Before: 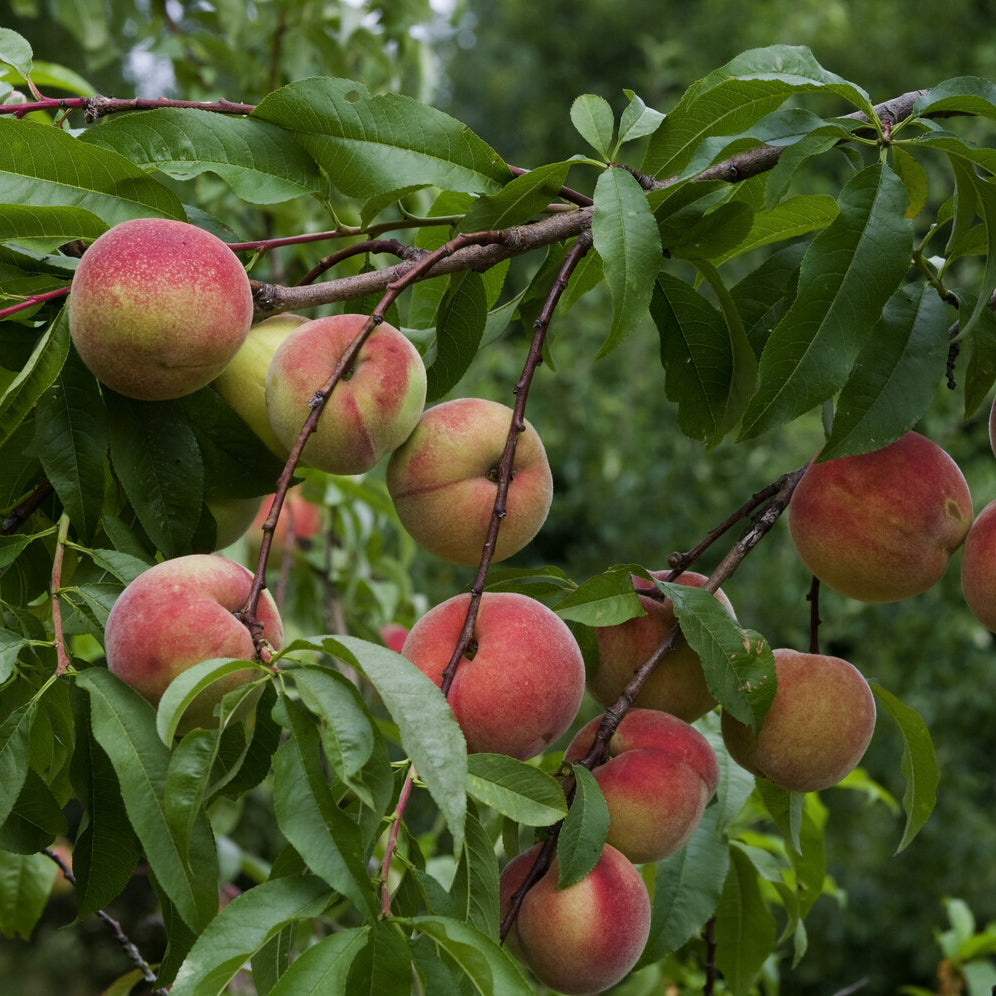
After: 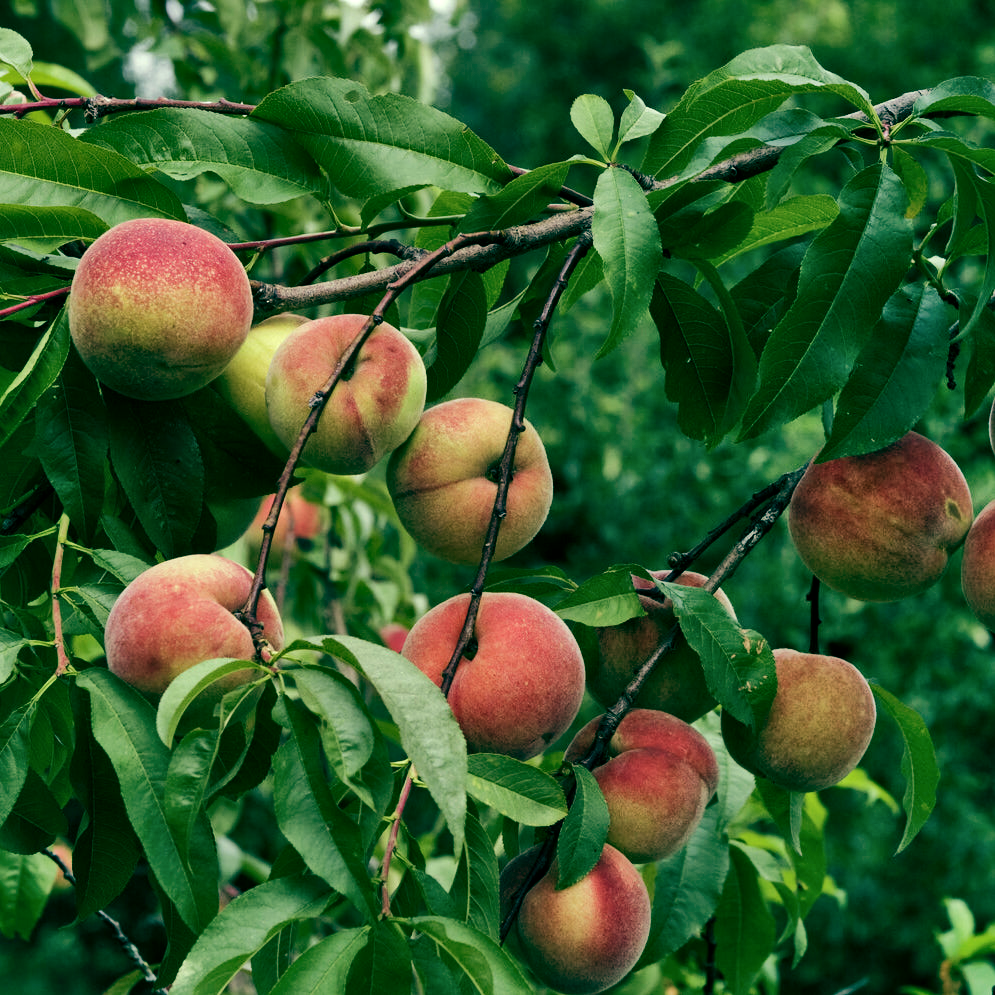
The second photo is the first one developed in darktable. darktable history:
white balance: red 0.954, blue 1.079
shadows and highlights: soften with gaussian
color balance: mode lift, gamma, gain (sRGB), lift [1, 0.69, 1, 1], gamma [1, 1.482, 1, 1], gain [1, 1, 1, 0.802]
local contrast: mode bilateral grid, contrast 20, coarseness 50, detail 120%, midtone range 0.2
tone equalizer: -8 EV -0.417 EV, -7 EV -0.389 EV, -6 EV -0.333 EV, -5 EV -0.222 EV, -3 EV 0.222 EV, -2 EV 0.333 EV, -1 EV 0.389 EV, +0 EV 0.417 EV, edges refinement/feathering 500, mask exposure compensation -1.57 EV, preserve details no
